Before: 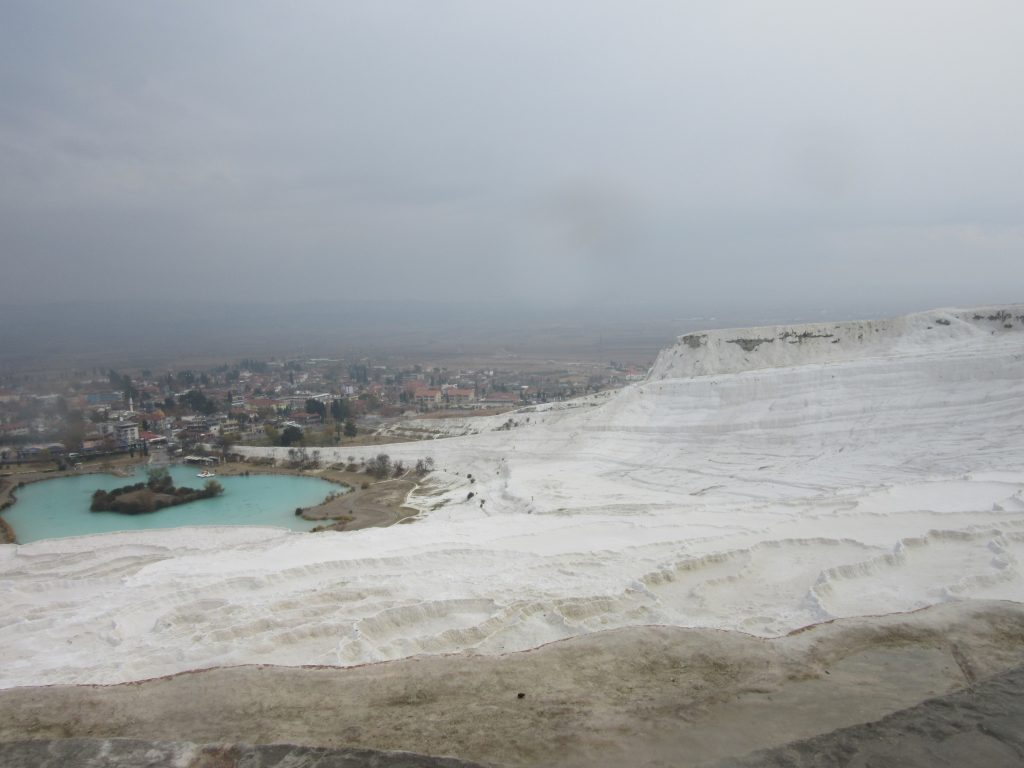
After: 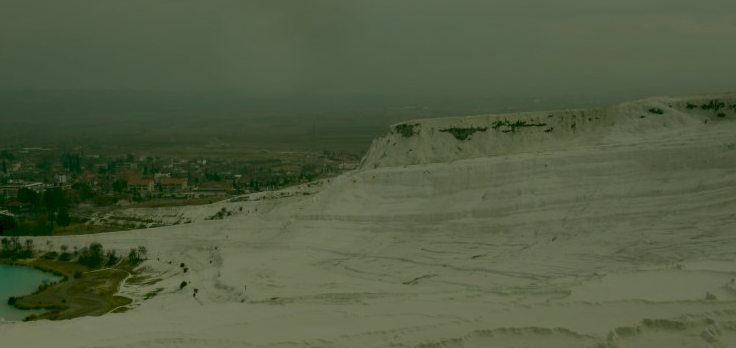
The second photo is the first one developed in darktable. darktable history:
crop and rotate: left 28.05%, top 27.481%, bottom 27.188%
exposure: exposure -2.38 EV, compensate highlight preservation false
color correction: highlights a* -1.48, highlights b* 10.56, shadows a* 0.876, shadows b* 19.79
local contrast: on, module defaults
color balance rgb: global offset › luminance -0.32%, global offset › chroma 0.115%, global offset › hue 166.71°, linear chroma grading › global chroma 15.221%, perceptual saturation grading › global saturation 20%, perceptual saturation grading › highlights -24.725%, perceptual saturation grading › shadows 49.221%, contrast -29.994%
tone curve: curves: ch0 [(0, 0) (0.081, 0.044) (0.192, 0.125) (0.283, 0.238) (0.416, 0.449) (0.495, 0.524) (0.661, 0.756) (0.788, 0.87) (1, 0.951)]; ch1 [(0, 0) (0.161, 0.092) (0.35, 0.33) (0.392, 0.392) (0.427, 0.426) (0.479, 0.472) (0.505, 0.497) (0.521, 0.524) (0.567, 0.56) (0.583, 0.592) (0.625, 0.627) (0.678, 0.733) (1, 1)]; ch2 [(0, 0) (0.346, 0.362) (0.404, 0.427) (0.502, 0.499) (0.531, 0.523) (0.544, 0.561) (0.58, 0.59) (0.629, 0.642) (0.717, 0.678) (1, 1)], color space Lab, independent channels, preserve colors none
tone equalizer: on, module defaults
